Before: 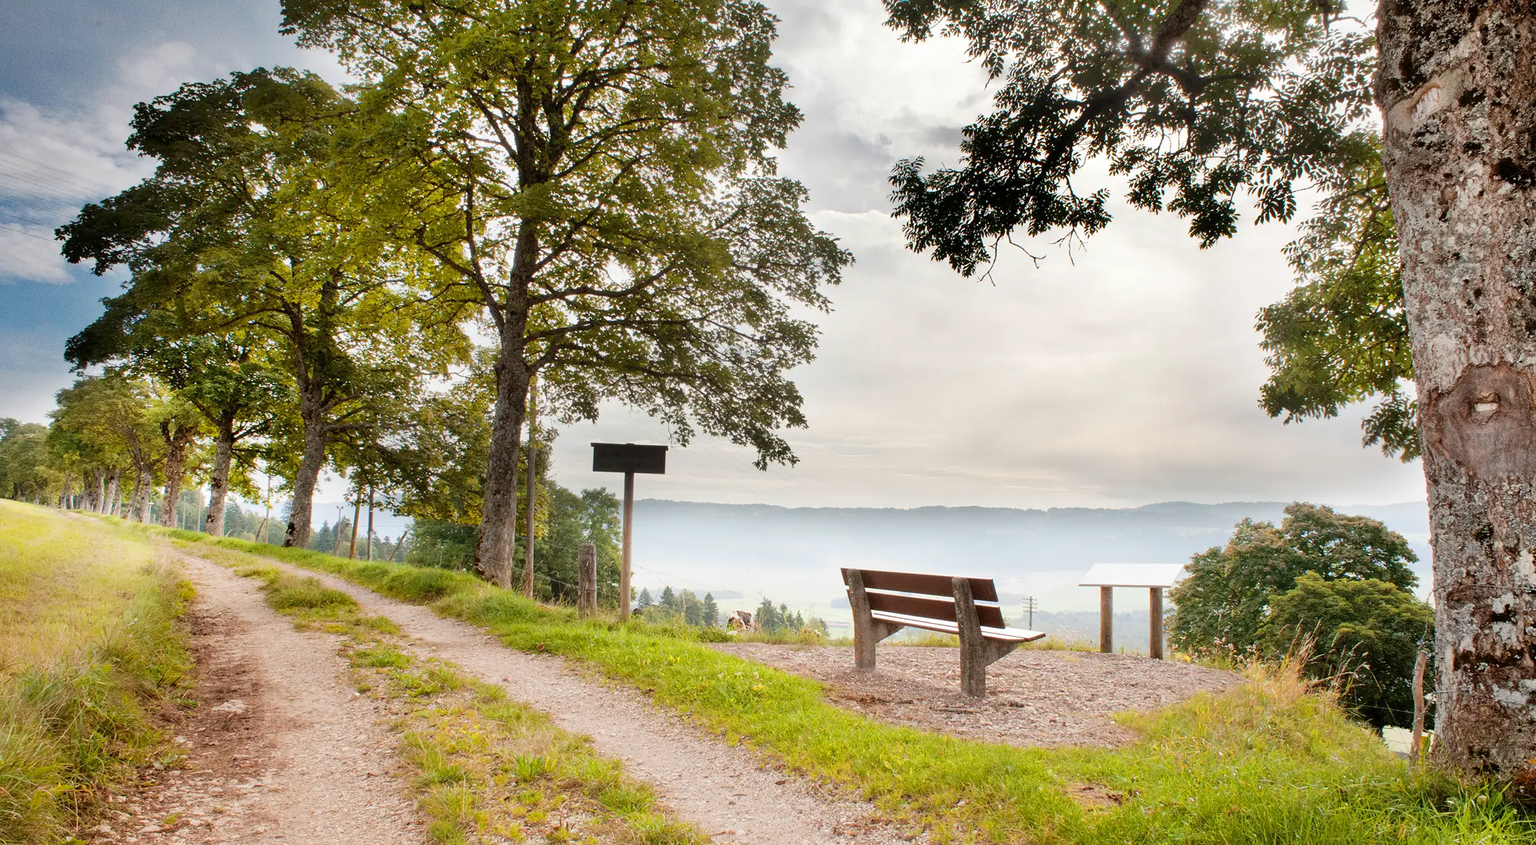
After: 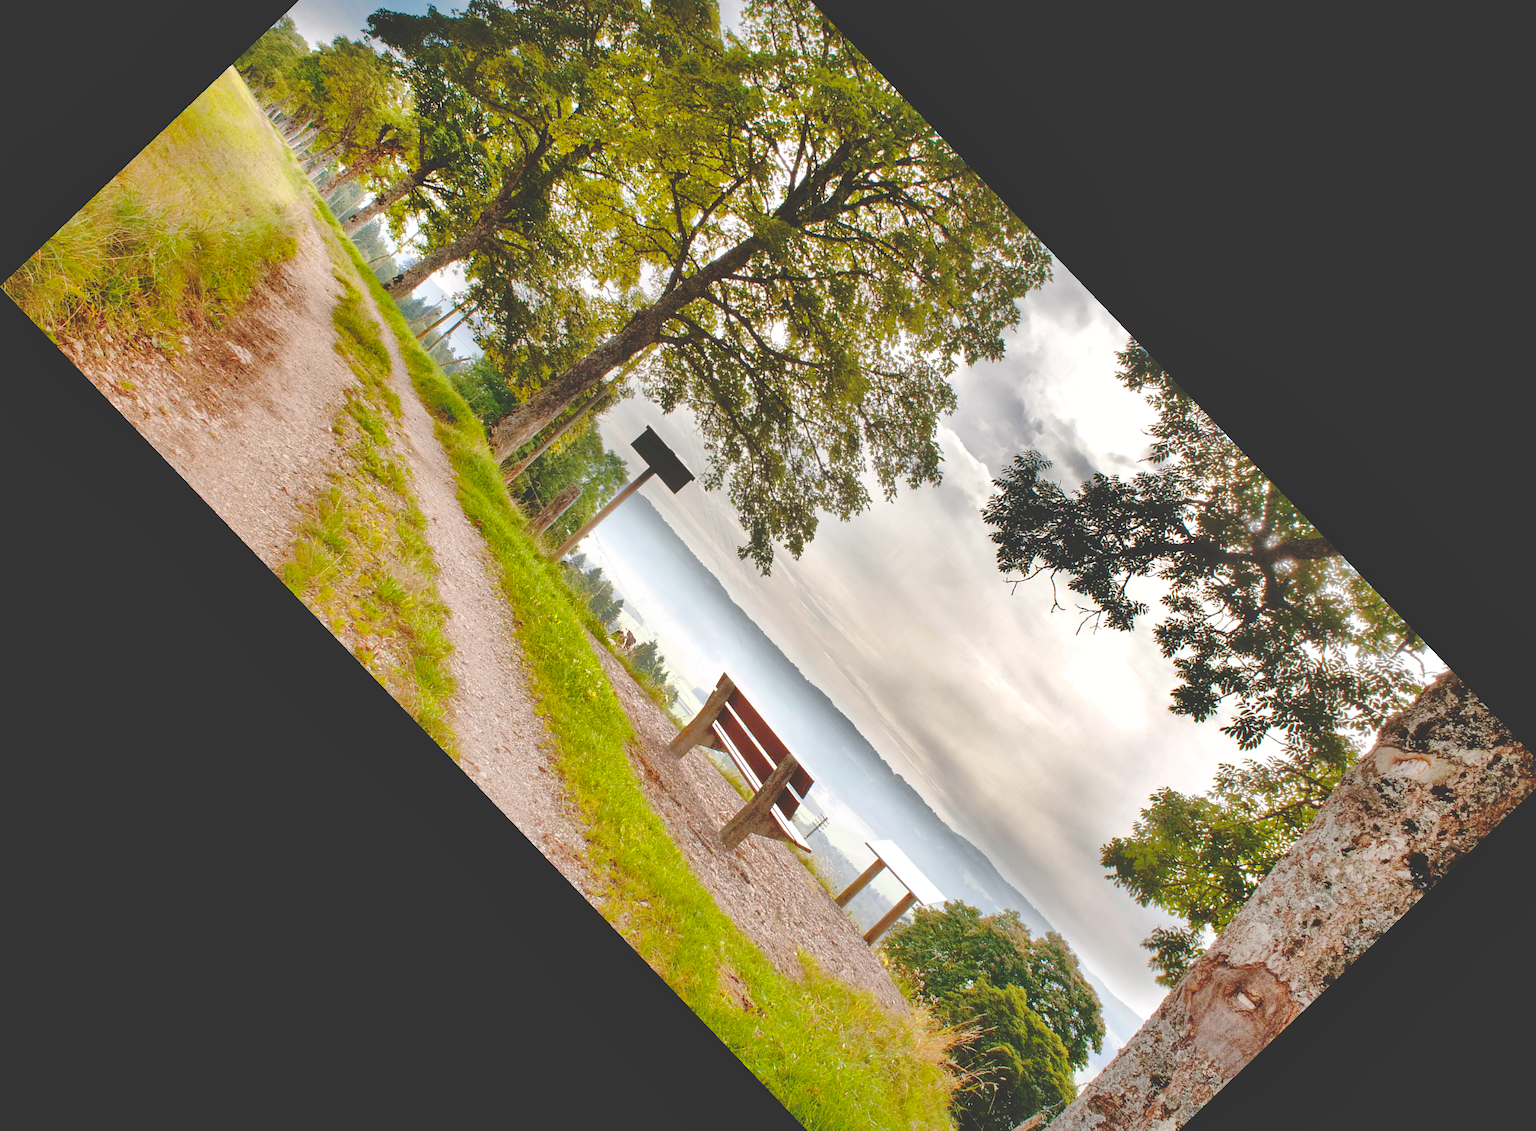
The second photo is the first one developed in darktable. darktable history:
color balance rgb: shadows lift › chroma 1%, shadows lift › hue 113°, highlights gain › chroma 0.2%, highlights gain › hue 333°, perceptual saturation grading › global saturation 20%, perceptual saturation grading › highlights -25%, perceptual saturation grading › shadows 25%, contrast -10%
exposure: exposure 0.2 EV, compensate highlight preservation false
shadows and highlights: shadows 40, highlights -60
base curve: curves: ch0 [(0, 0.024) (0.055, 0.065) (0.121, 0.166) (0.236, 0.319) (0.693, 0.726) (1, 1)], preserve colors none
color balance: contrast 10%
crop and rotate: angle -46.26°, top 16.234%, right 0.912%, bottom 11.704%
